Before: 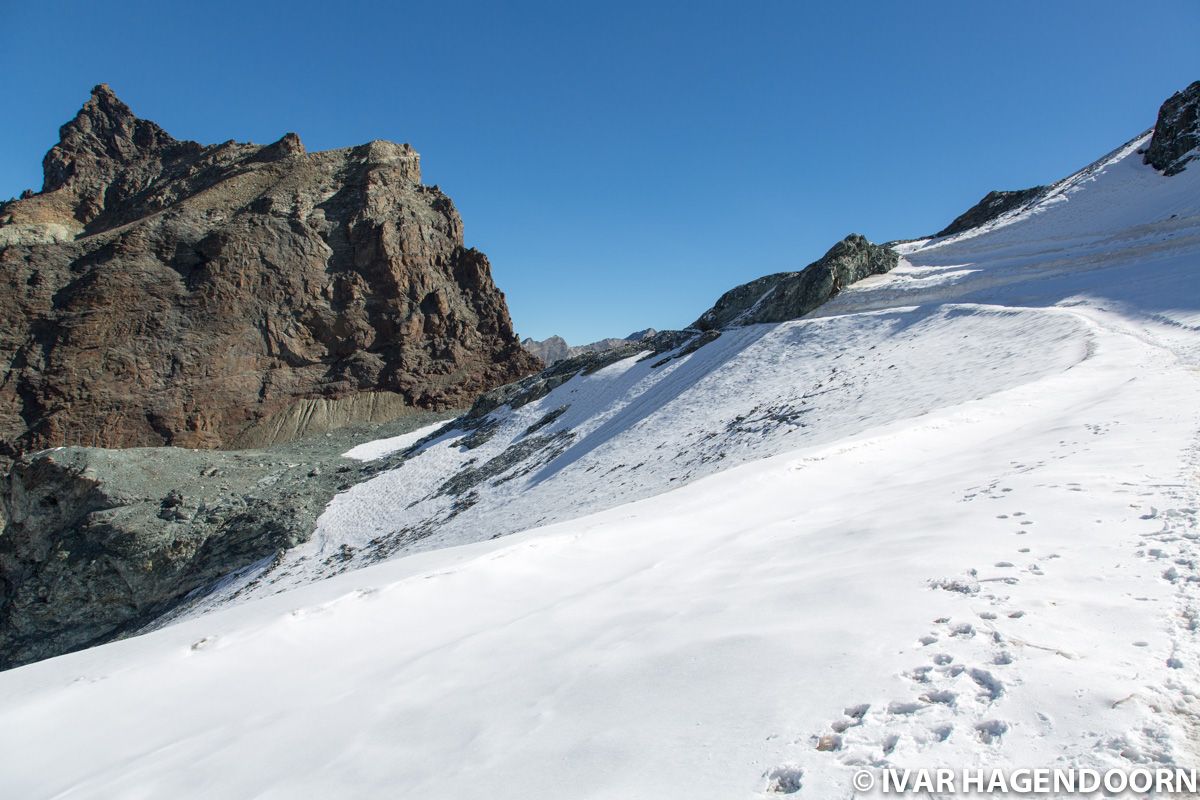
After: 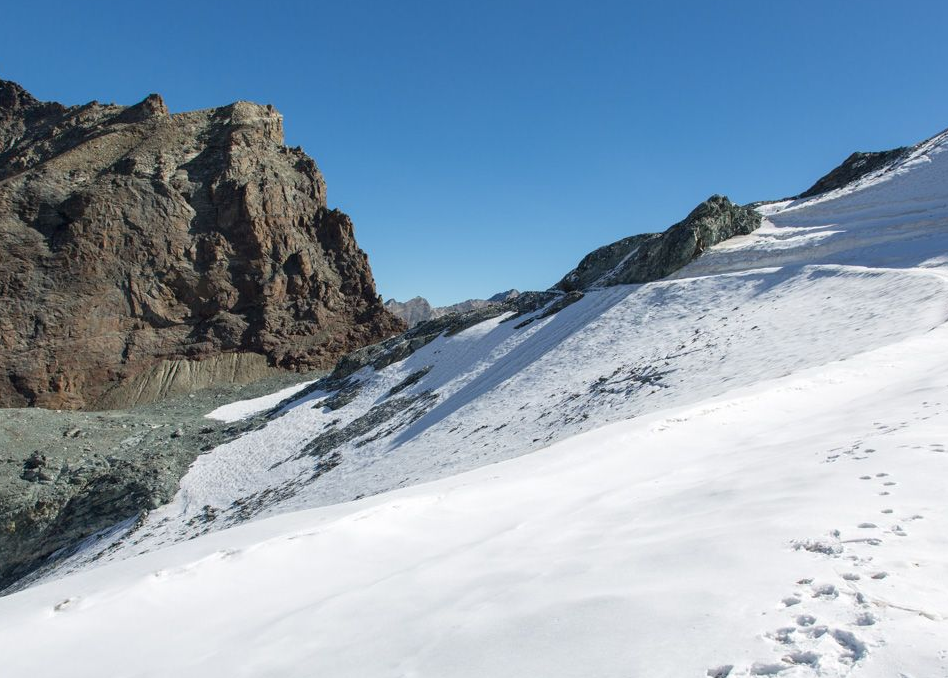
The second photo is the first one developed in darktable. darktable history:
crop: left 11.436%, top 4.903%, right 9.557%, bottom 10.345%
